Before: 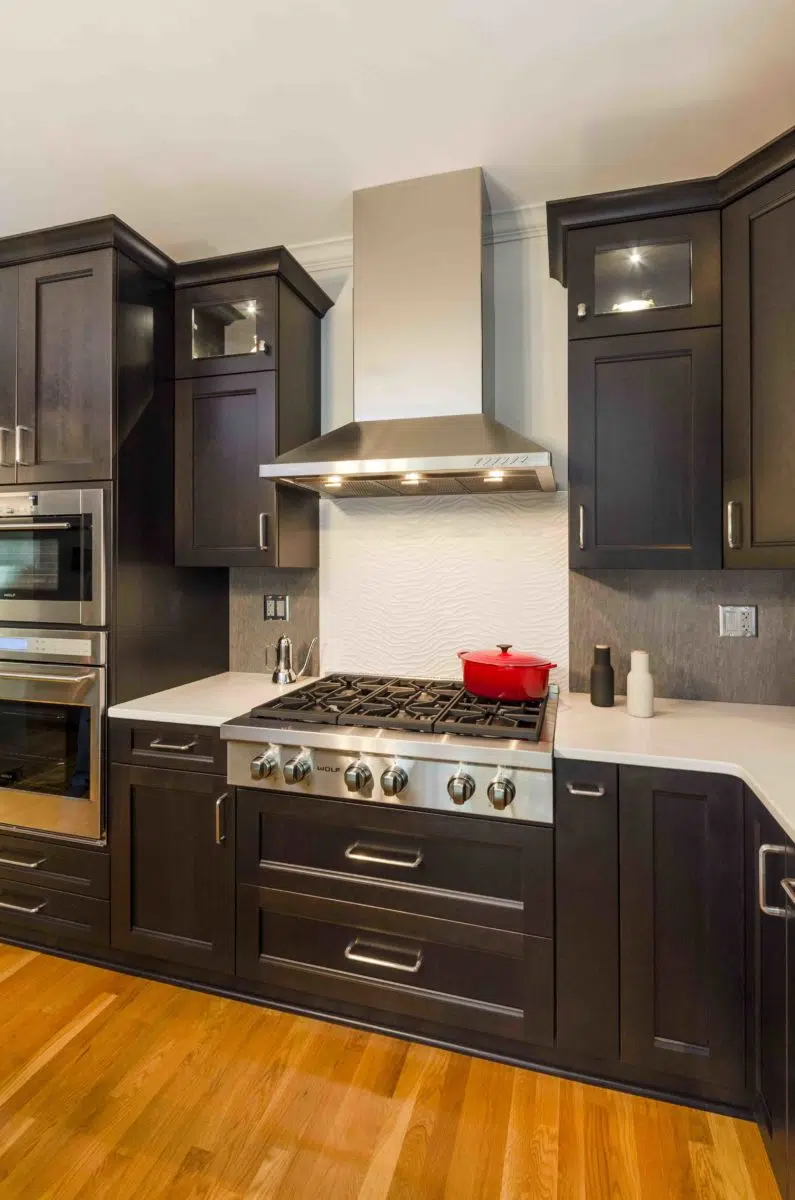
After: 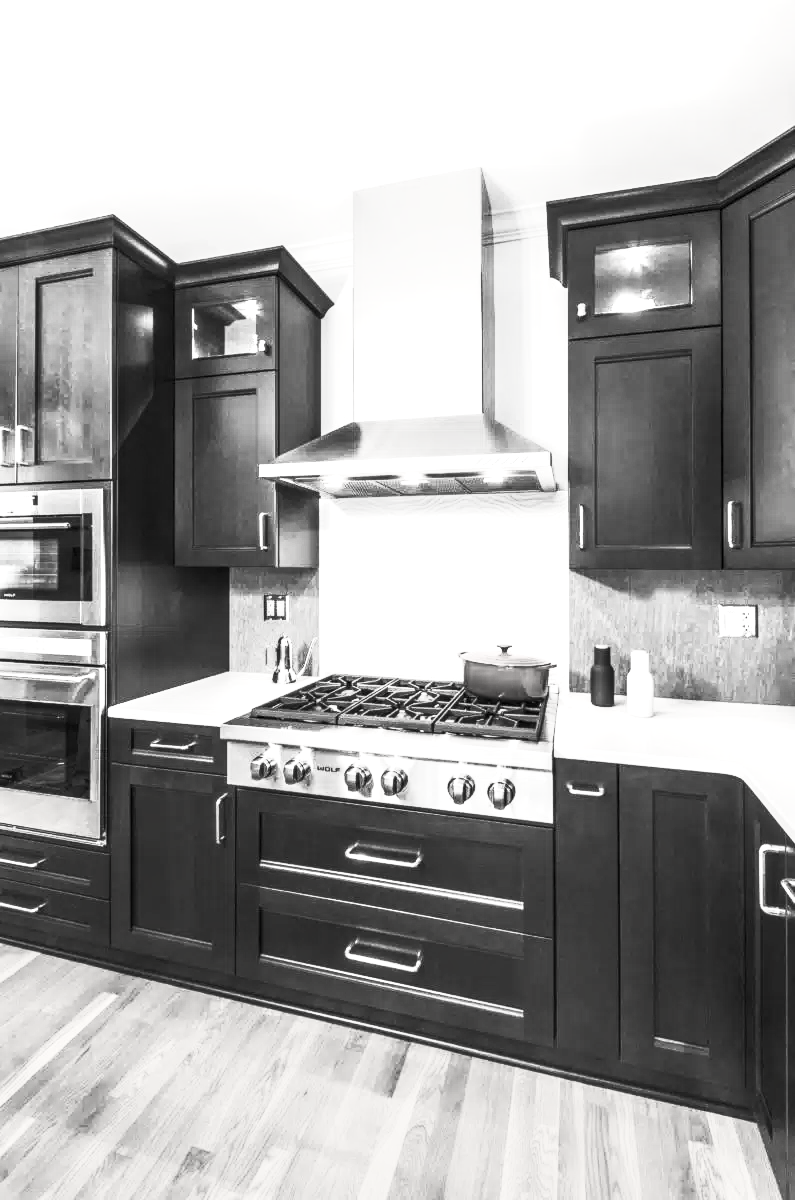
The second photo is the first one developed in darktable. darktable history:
color balance rgb: perceptual saturation grading › global saturation 35.79%, perceptual brilliance grading › global brilliance 20.694%, perceptual brilliance grading › shadows -34.515%, global vibrance 20%
local contrast: detail 130%
exposure: black level correction 0, exposure 0.499 EV, compensate exposure bias true, compensate highlight preservation false
contrast brightness saturation: contrast 0.526, brightness 0.469, saturation -0.988
